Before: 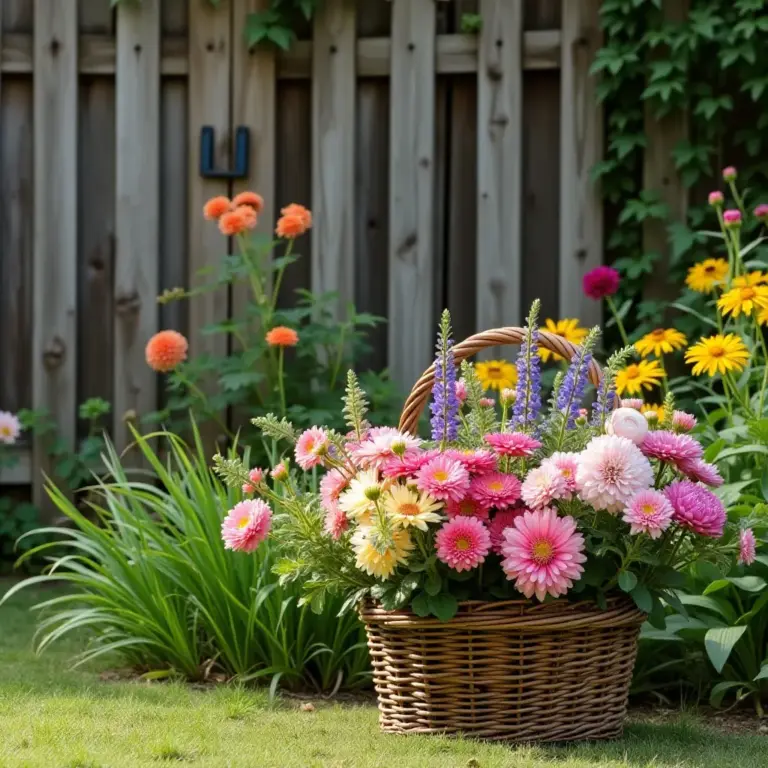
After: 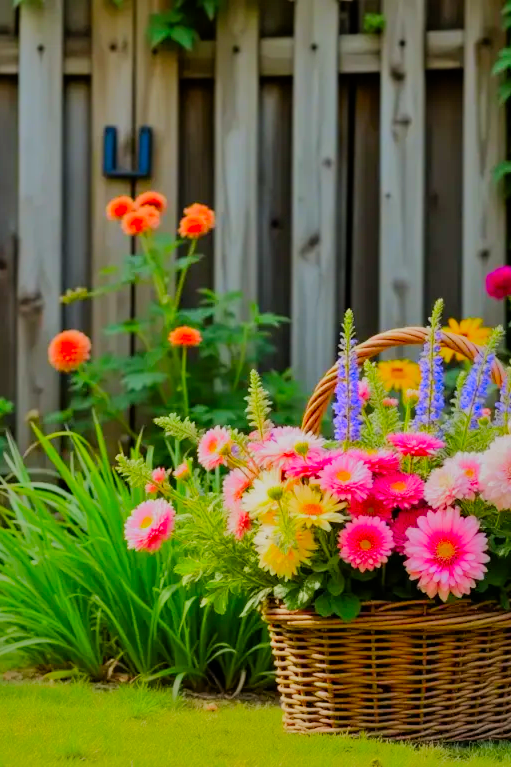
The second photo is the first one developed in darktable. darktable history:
color contrast: green-magenta contrast 1.55, blue-yellow contrast 1.83
crop and rotate: left 12.648%, right 20.685%
shadows and highlights: shadows 38.43, highlights -74.54
exposure: black level correction 0, exposure 0.5 EV, compensate highlight preservation false
tone curve: curves: ch0 [(0, 0) (0.003, 0.003) (0.011, 0.011) (0.025, 0.026) (0.044, 0.046) (0.069, 0.072) (0.1, 0.103) (0.136, 0.141) (0.177, 0.184) (0.224, 0.233) (0.277, 0.287) (0.335, 0.348) (0.399, 0.414) (0.468, 0.486) (0.543, 0.563) (0.623, 0.647) (0.709, 0.736) (0.801, 0.831) (0.898, 0.92) (1, 1)], preserve colors none
filmic rgb: black relative exposure -7.65 EV, white relative exposure 4.56 EV, hardness 3.61
